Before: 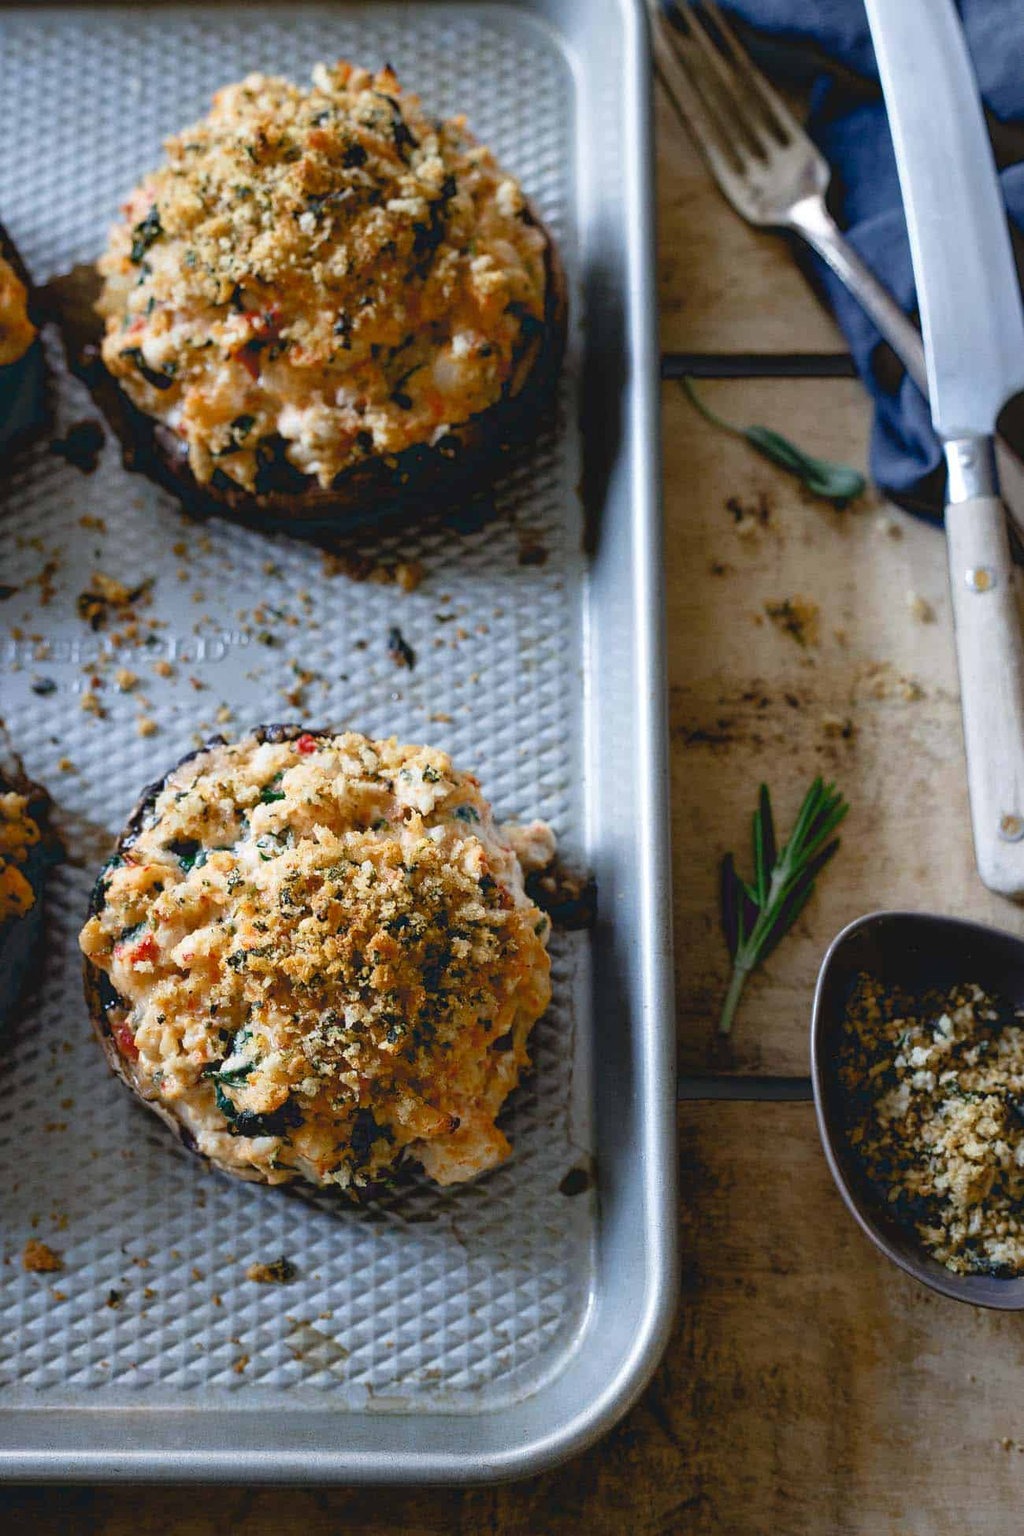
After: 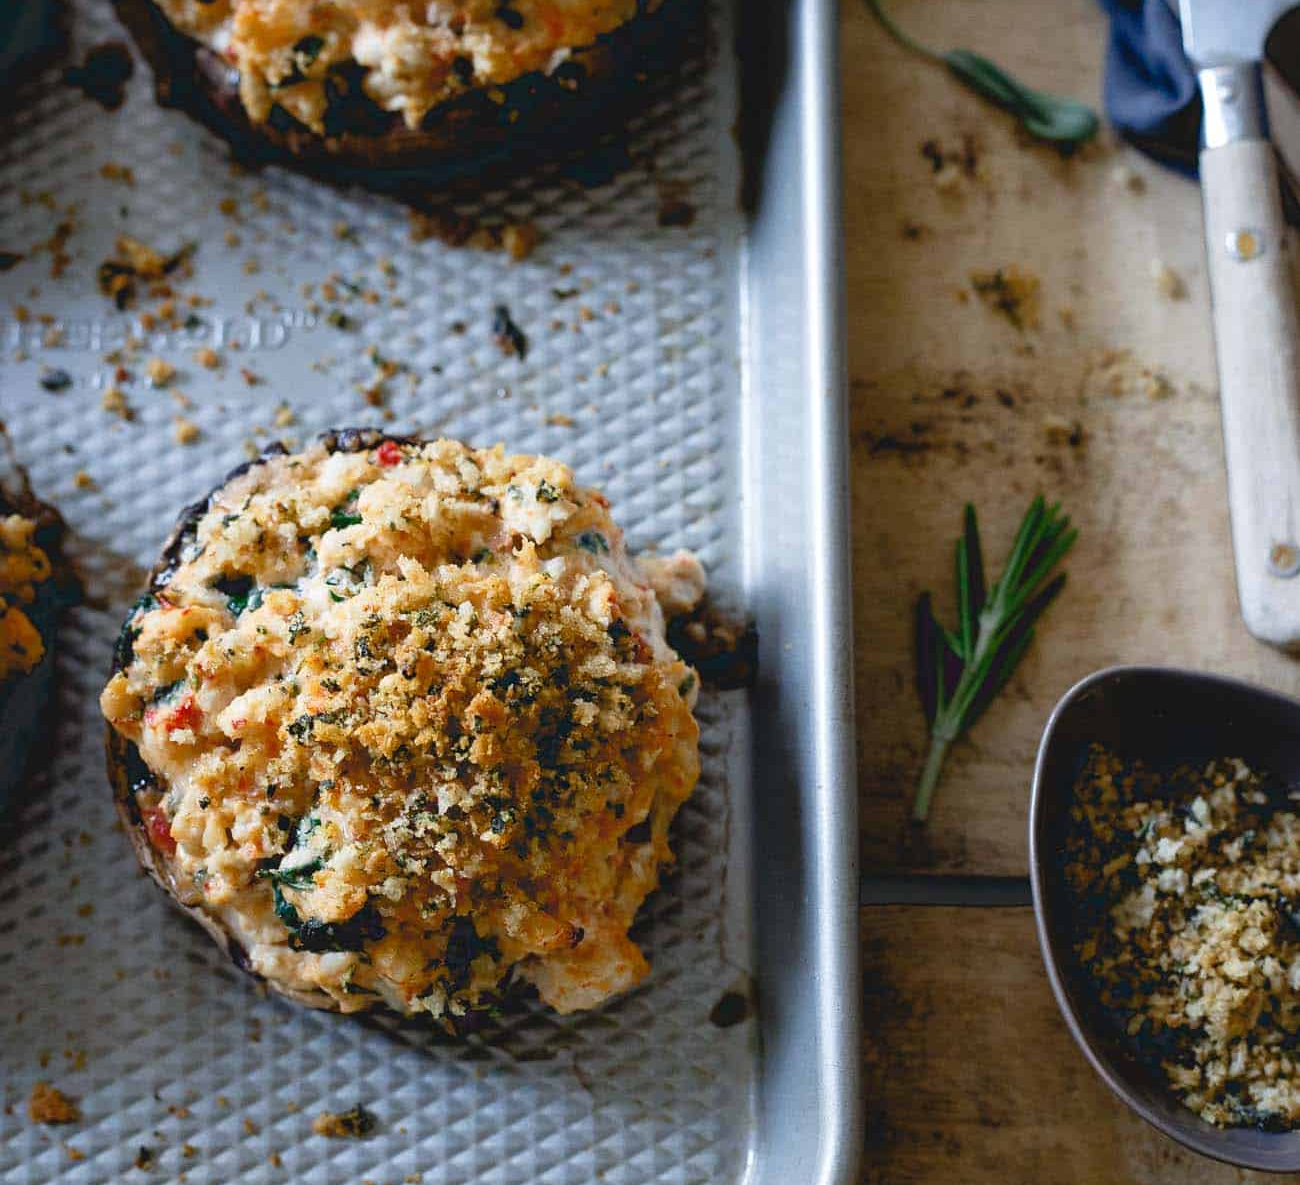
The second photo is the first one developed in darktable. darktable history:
crop and rotate: top 25.223%, bottom 13.985%
